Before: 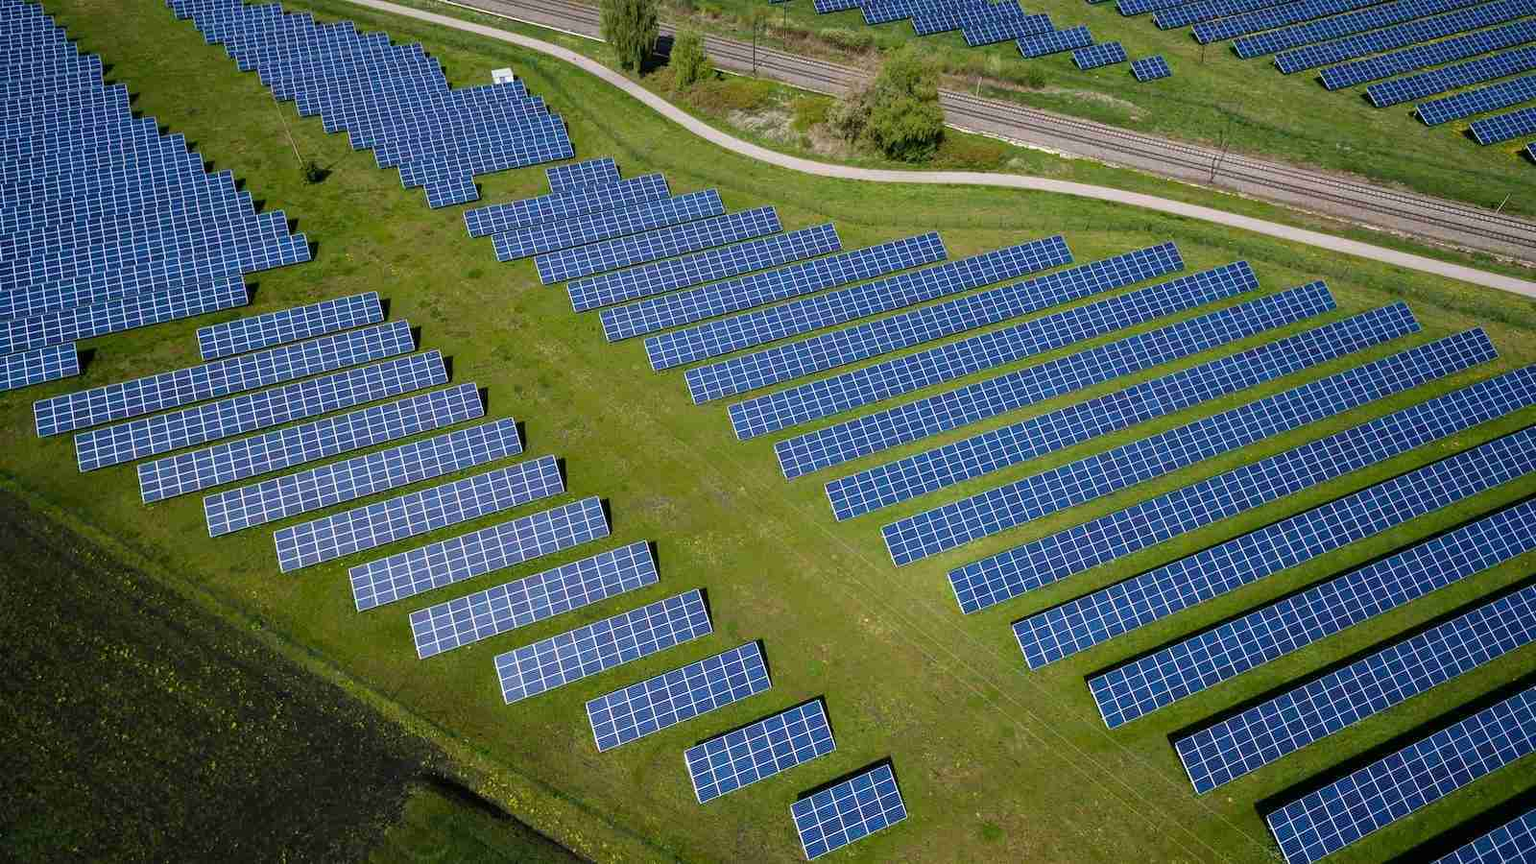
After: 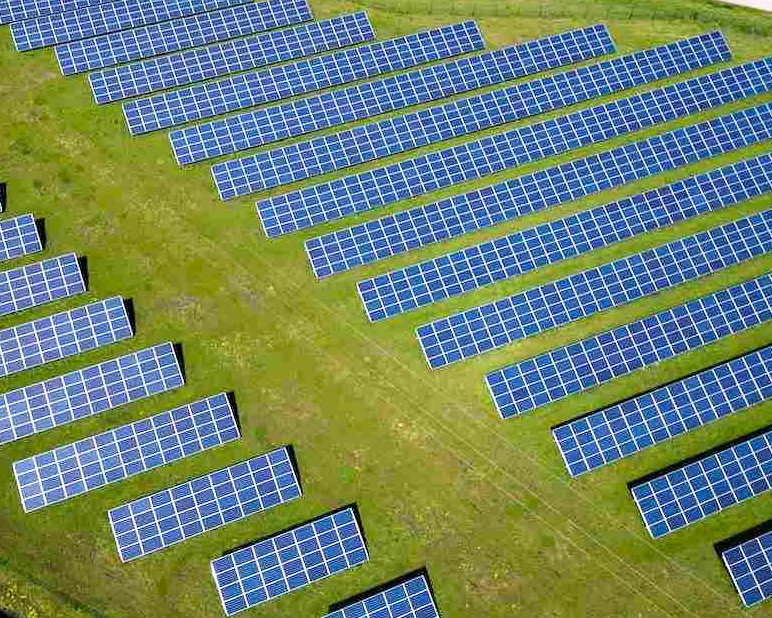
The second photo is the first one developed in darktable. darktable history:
crop: left 31.379%, top 24.658%, right 20.326%, bottom 6.628%
base curve: curves: ch0 [(0, 0) (0.579, 0.807) (1, 1)], preserve colors none
haze removal: compatibility mode true, adaptive false
